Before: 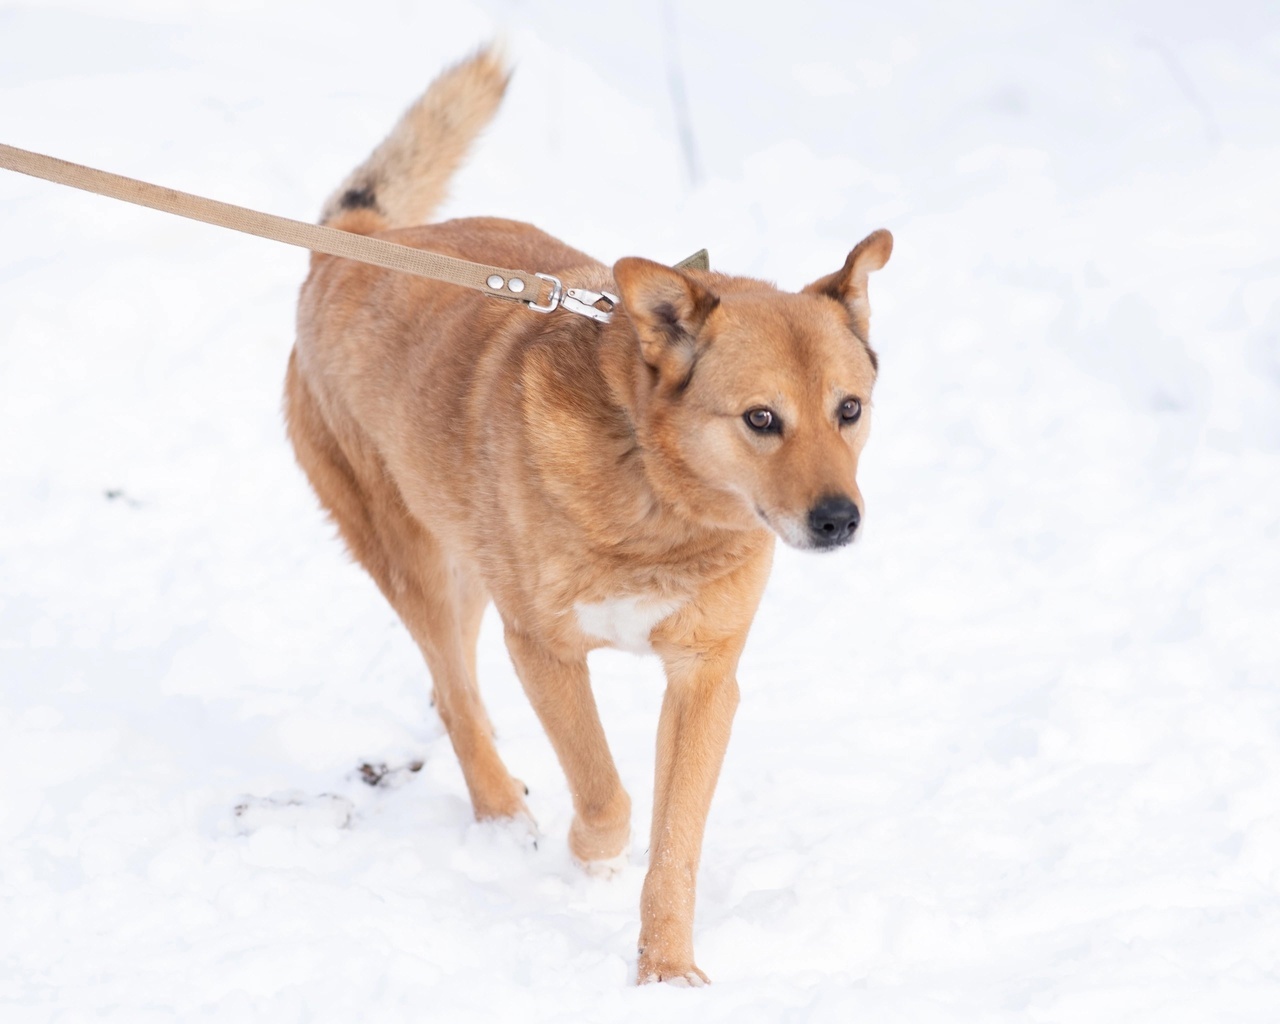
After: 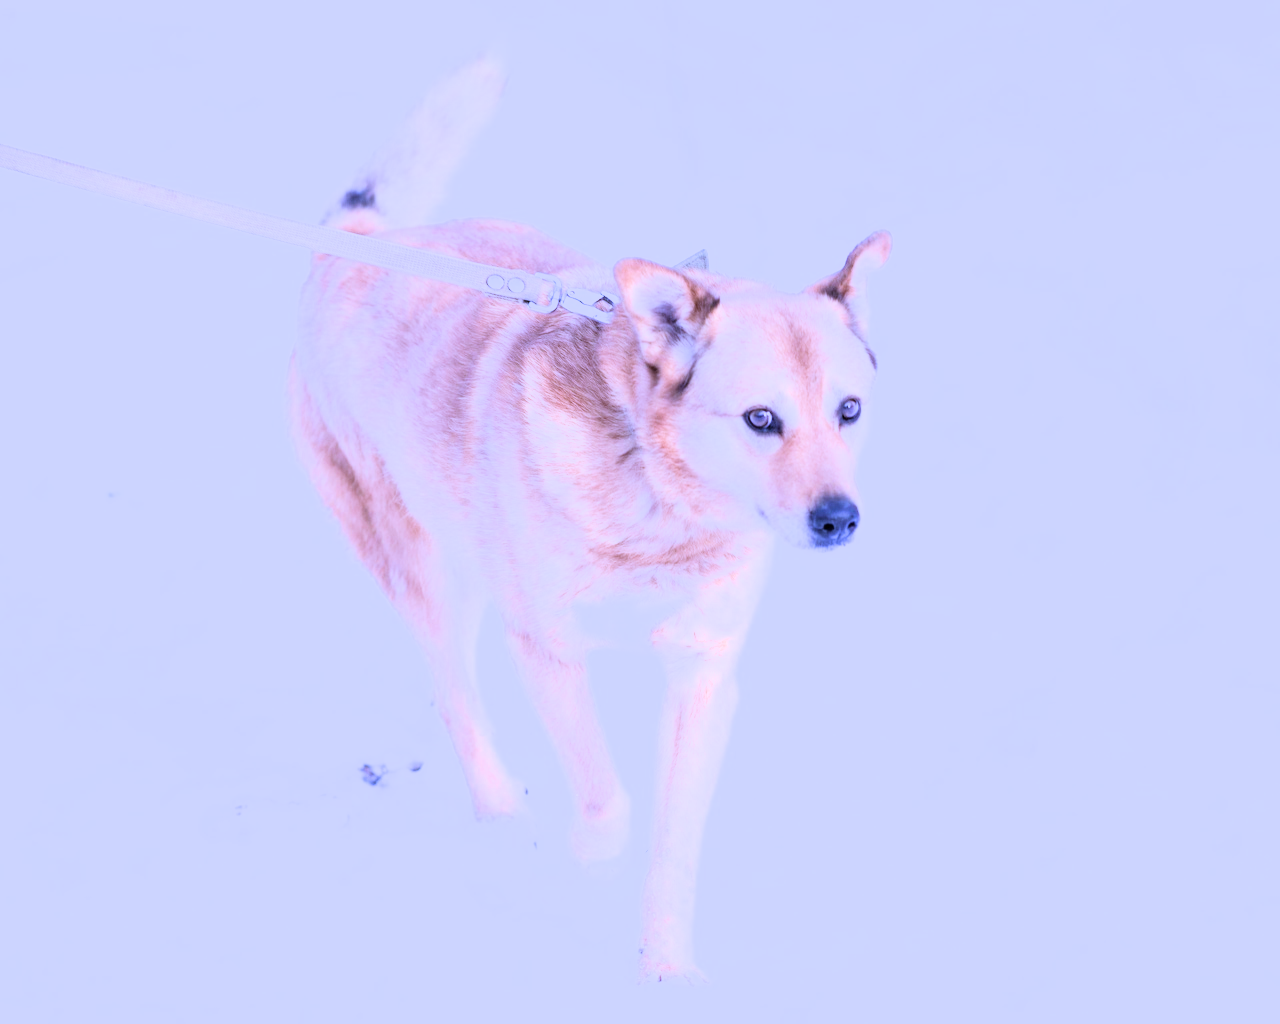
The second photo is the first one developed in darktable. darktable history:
filmic rgb: black relative exposure -16 EV, white relative exposure 6.29 EV, hardness 5.1, contrast 1.35
exposure: black level correction 0, exposure 1.2 EV, compensate highlight preservation false
color calibration: output R [1.063, -0.012, -0.003, 0], output B [-0.079, 0.047, 1, 0], illuminant custom, x 0.46, y 0.43, temperature 2642.66 K
